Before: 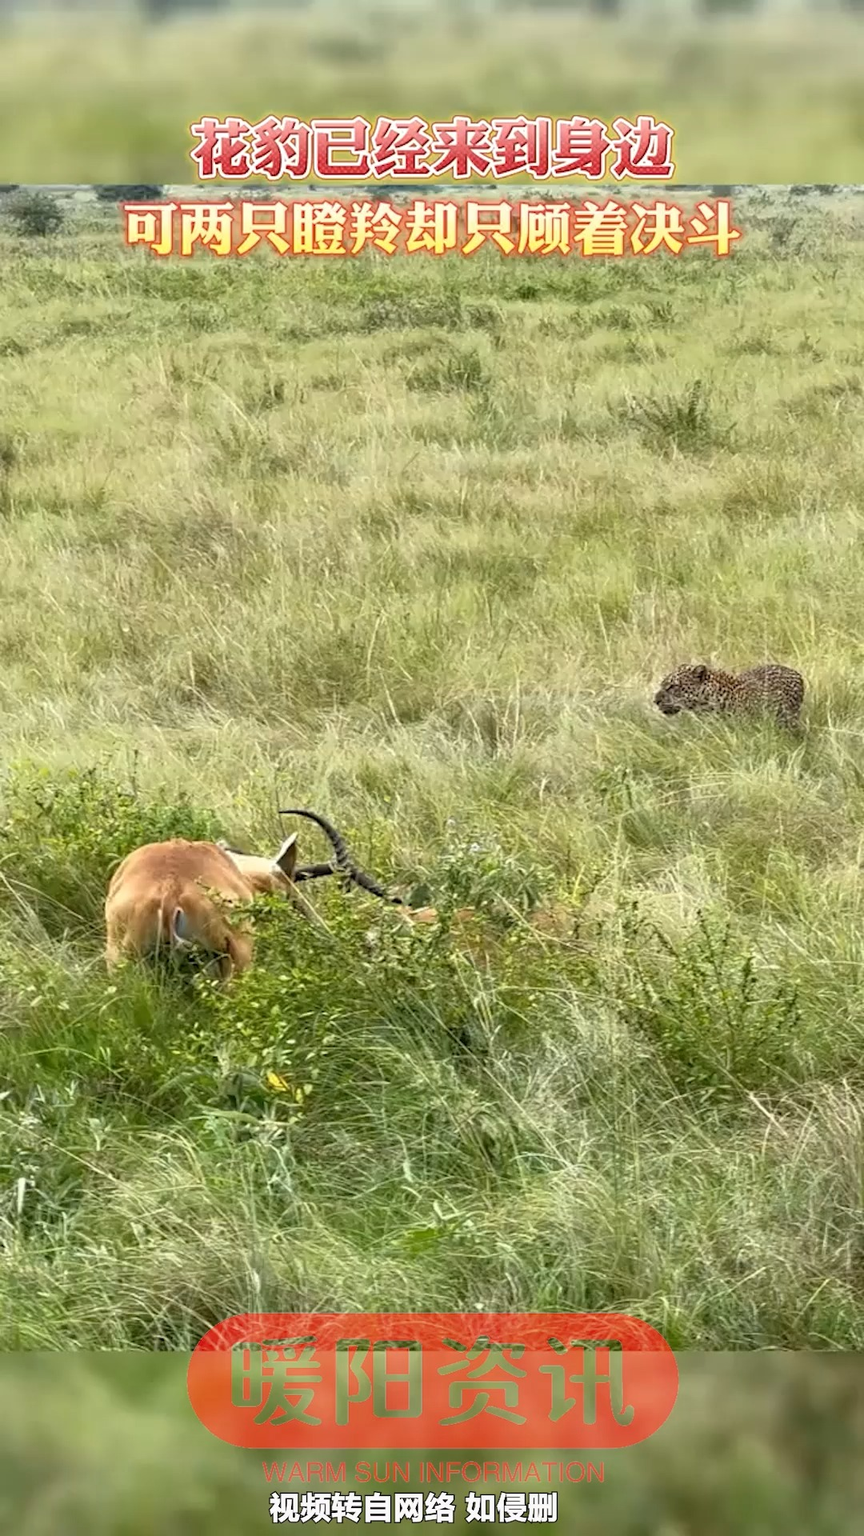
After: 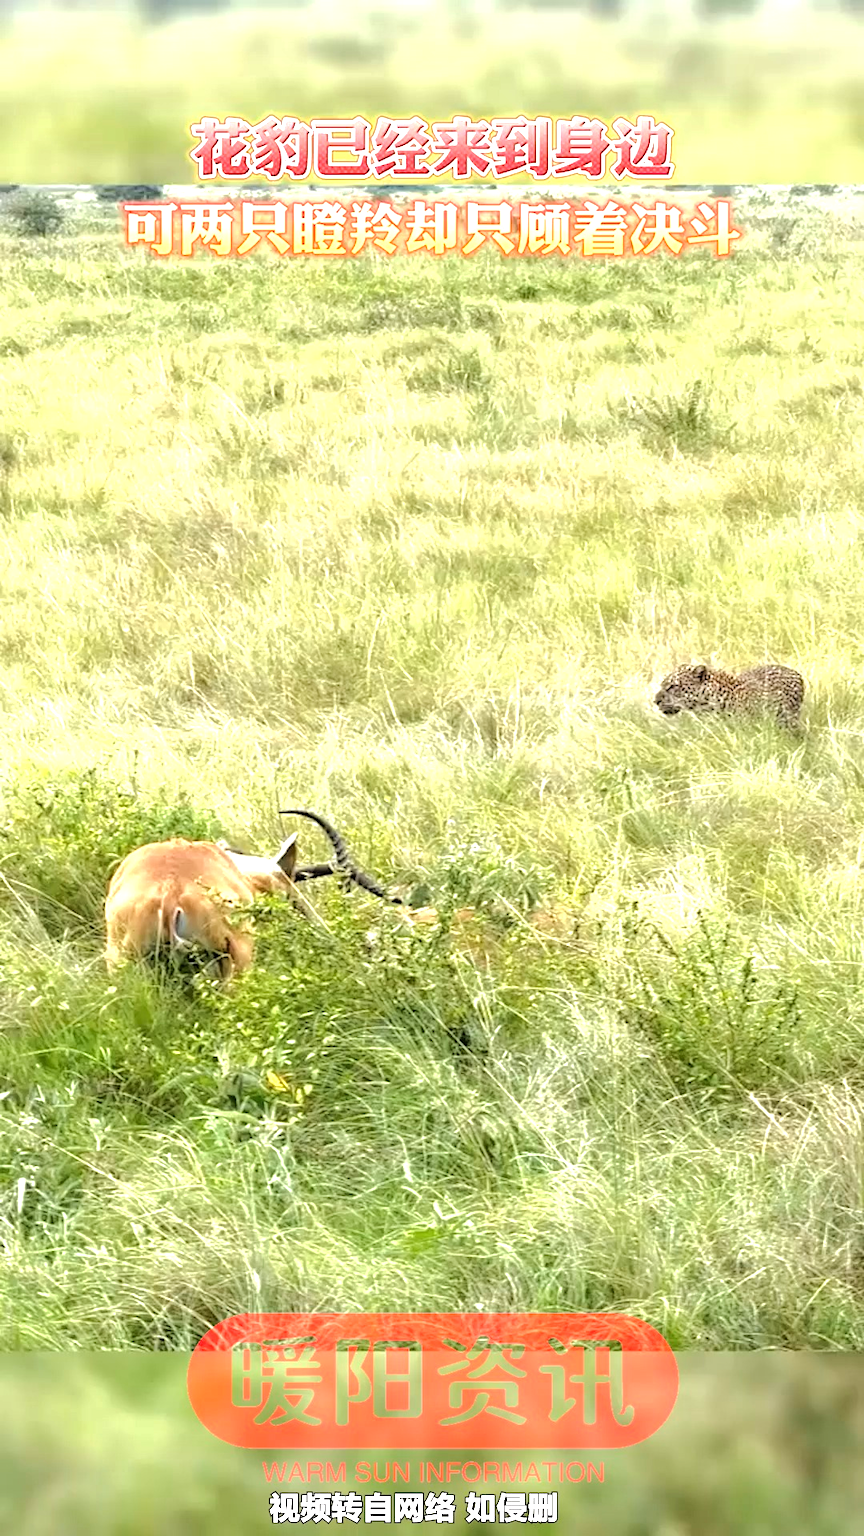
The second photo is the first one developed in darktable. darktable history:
base curve: curves: ch0 [(0, 0) (0.262, 0.32) (0.722, 0.705) (1, 1)]
tone equalizer: -8 EV -1.12 EV, -7 EV -0.995 EV, -6 EV -0.869 EV, -5 EV -0.562 EV, -3 EV 0.544 EV, -2 EV 0.87 EV, -1 EV 0.989 EV, +0 EV 1.06 EV
